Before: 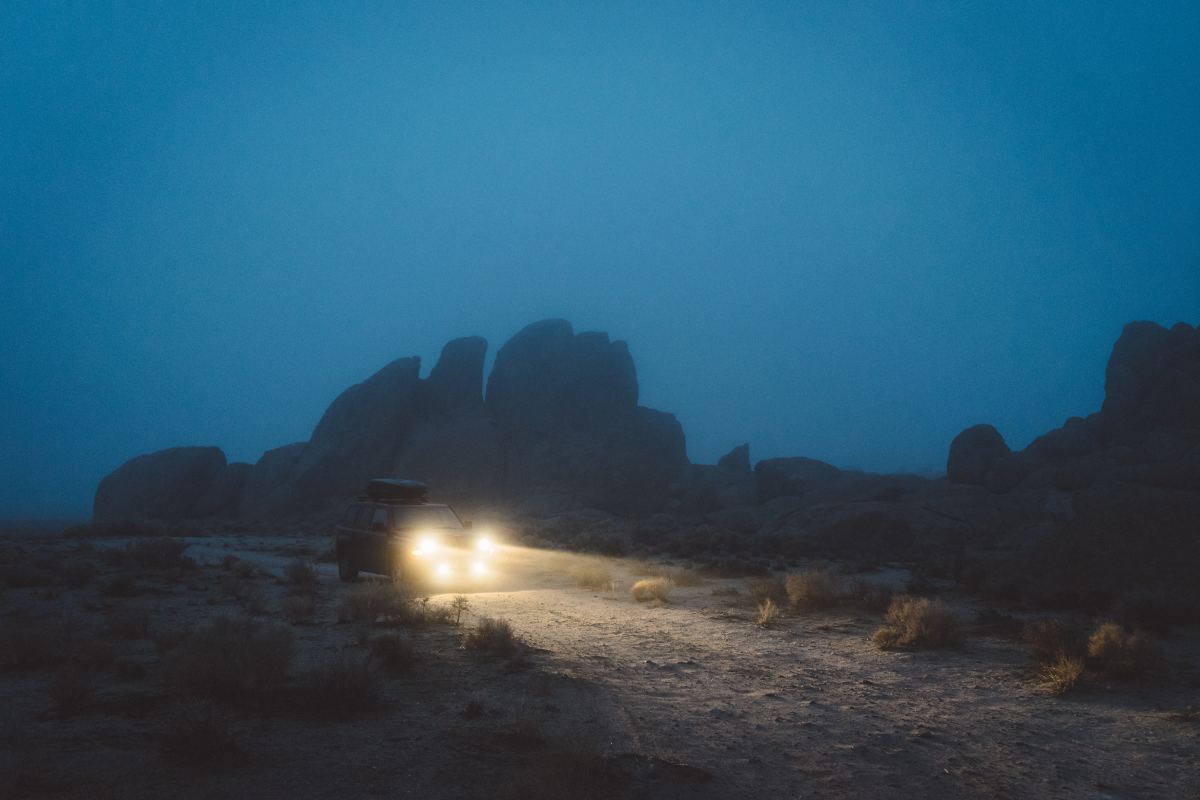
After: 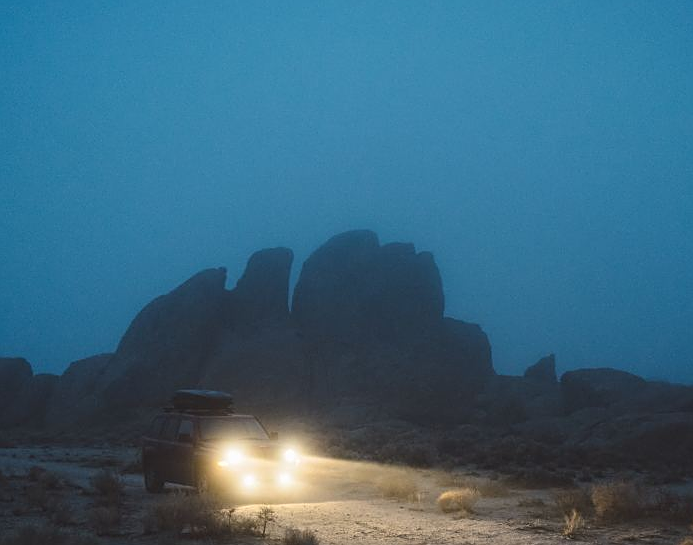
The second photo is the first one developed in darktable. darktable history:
crop: left 16.202%, top 11.208%, right 26.045%, bottom 20.557%
sharpen: on, module defaults
shadows and highlights: shadows 4.1, highlights -17.6, soften with gaussian
